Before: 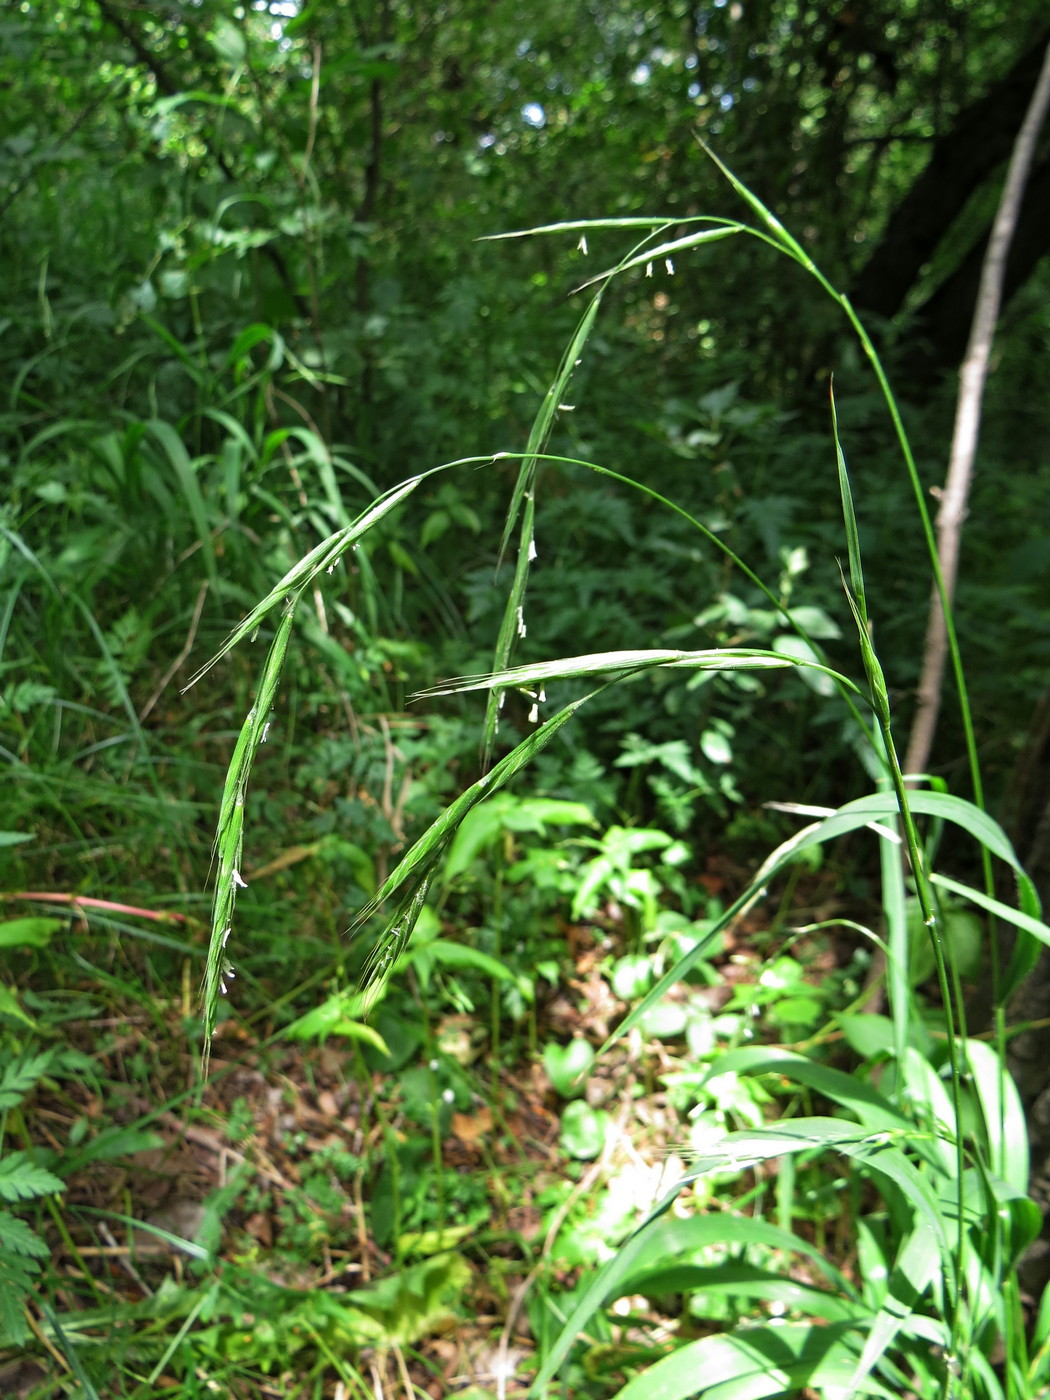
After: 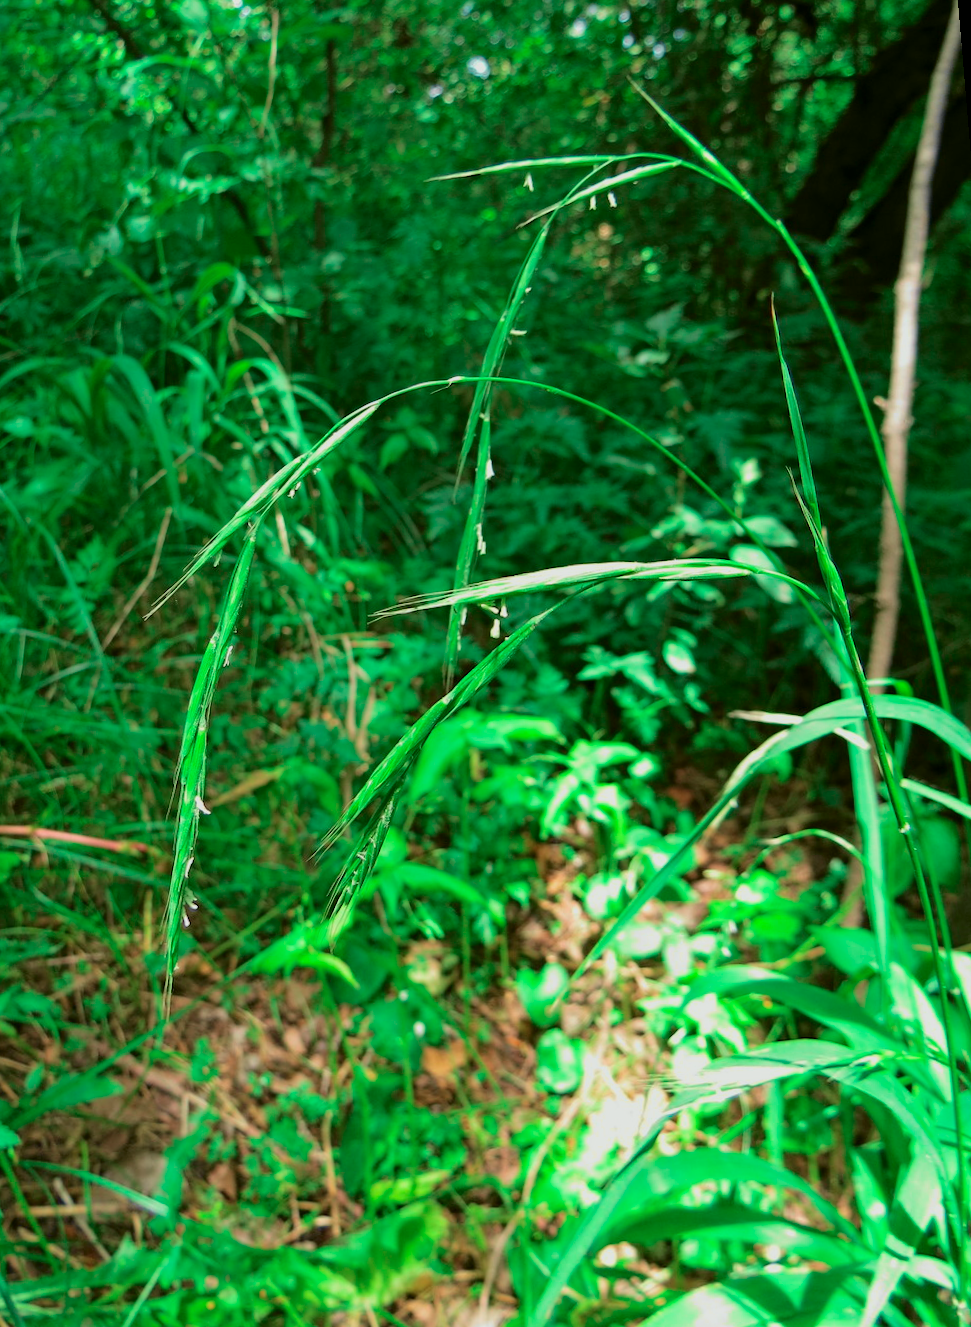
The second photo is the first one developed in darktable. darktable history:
tone curve: curves: ch0 [(0, 0) (0.402, 0.473) (0.673, 0.68) (0.899, 0.832) (0.999, 0.903)]; ch1 [(0, 0) (0.379, 0.262) (0.464, 0.425) (0.498, 0.49) (0.507, 0.5) (0.53, 0.532) (0.582, 0.583) (0.68, 0.672) (0.791, 0.748) (1, 0.896)]; ch2 [(0, 0) (0.199, 0.414) (0.438, 0.49) (0.496, 0.501) (0.515, 0.546) (0.577, 0.605) (0.632, 0.649) (0.717, 0.727) (0.845, 0.855) (0.998, 0.977)], color space Lab, independent channels, preserve colors none
rotate and perspective: rotation -1.68°, lens shift (vertical) -0.146, crop left 0.049, crop right 0.912, crop top 0.032, crop bottom 0.96
